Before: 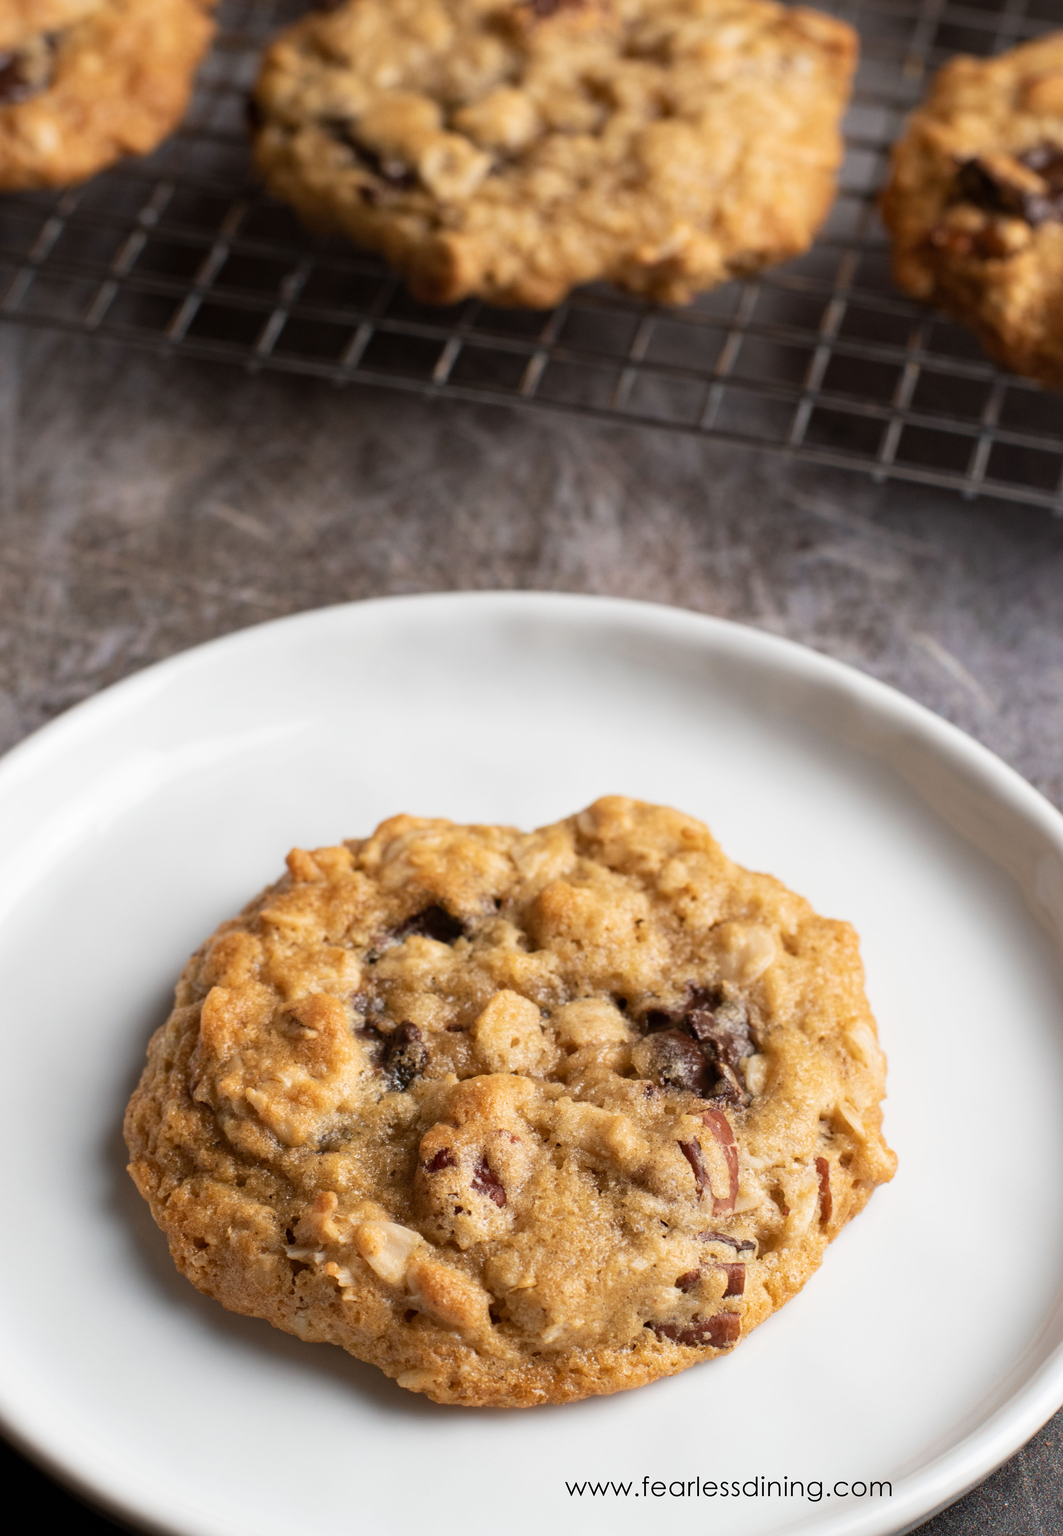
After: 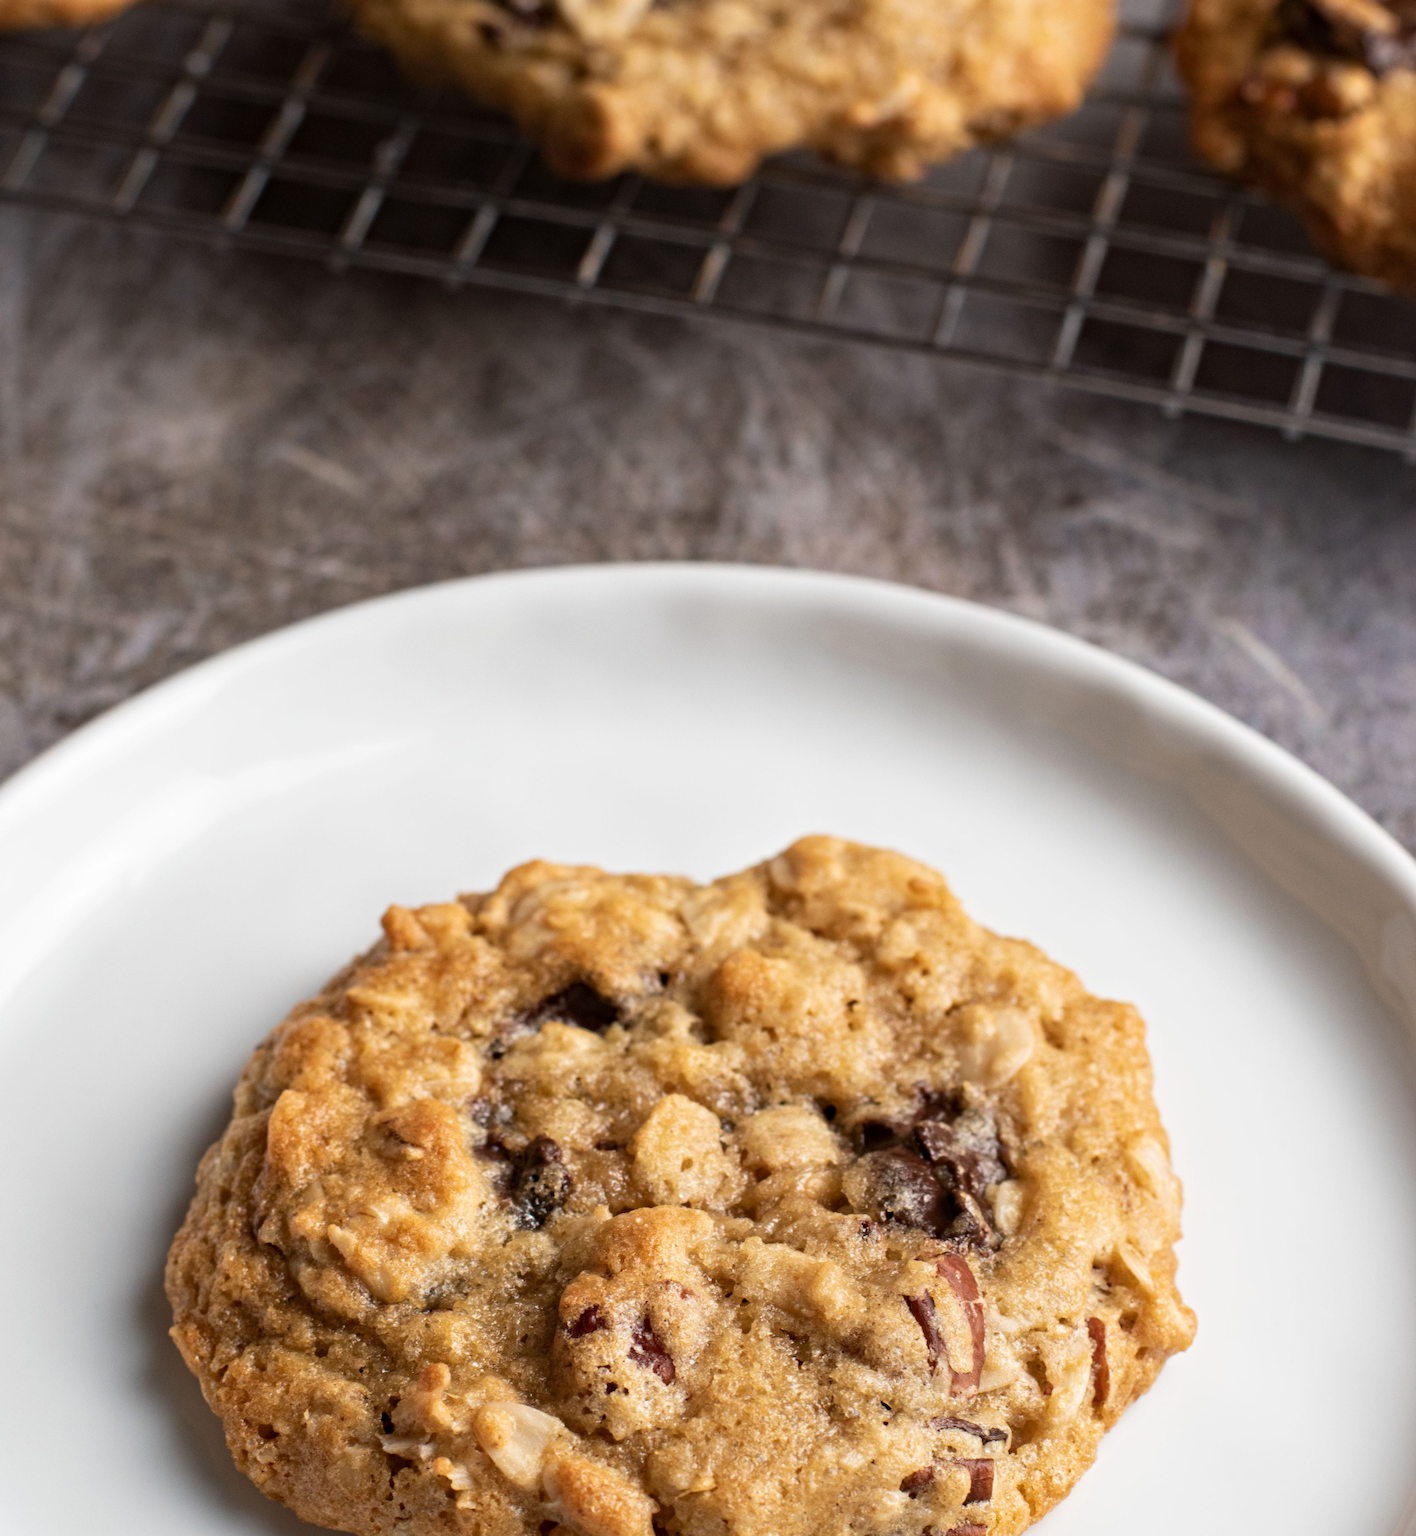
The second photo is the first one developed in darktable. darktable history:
crop: top 11.038%, bottom 13.962%
contrast equalizer: y [[0.5, 0.5, 0.544, 0.569, 0.5, 0.5], [0.5 ×6], [0.5 ×6], [0 ×6], [0 ×6]]
